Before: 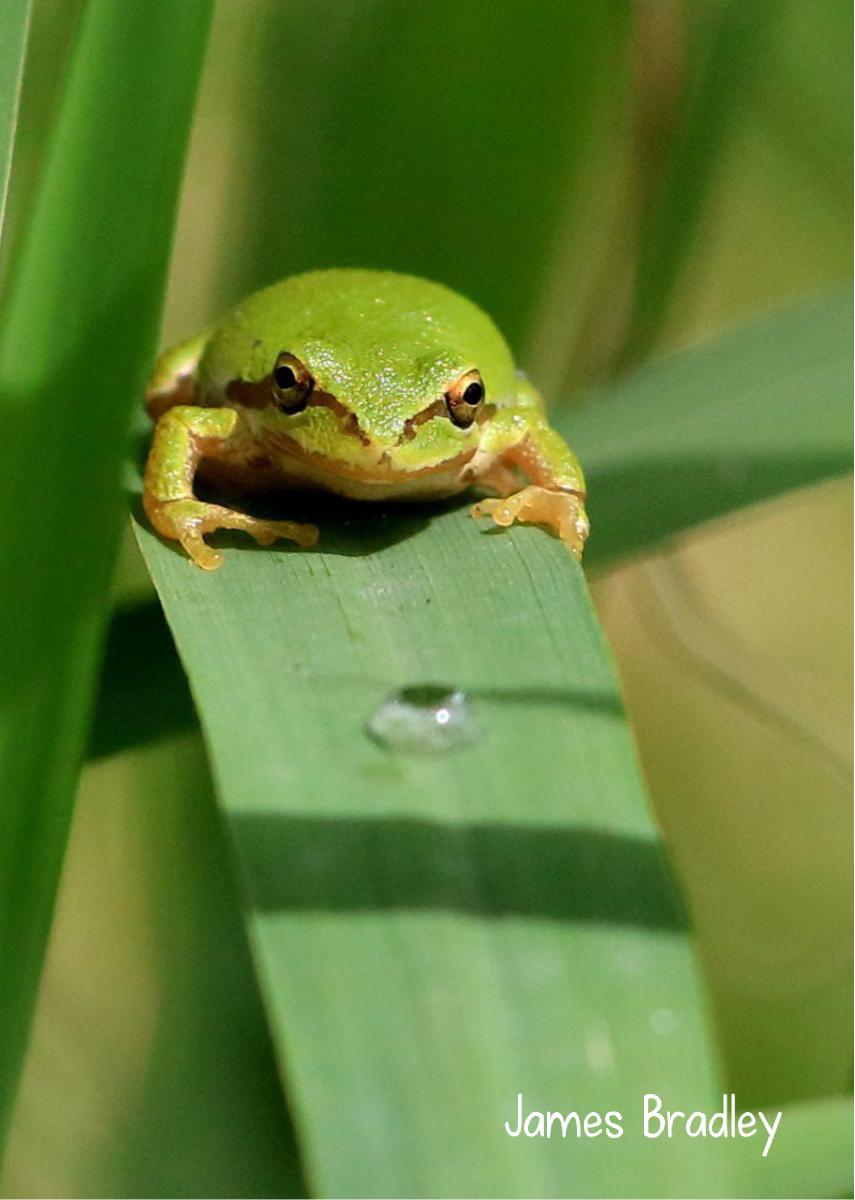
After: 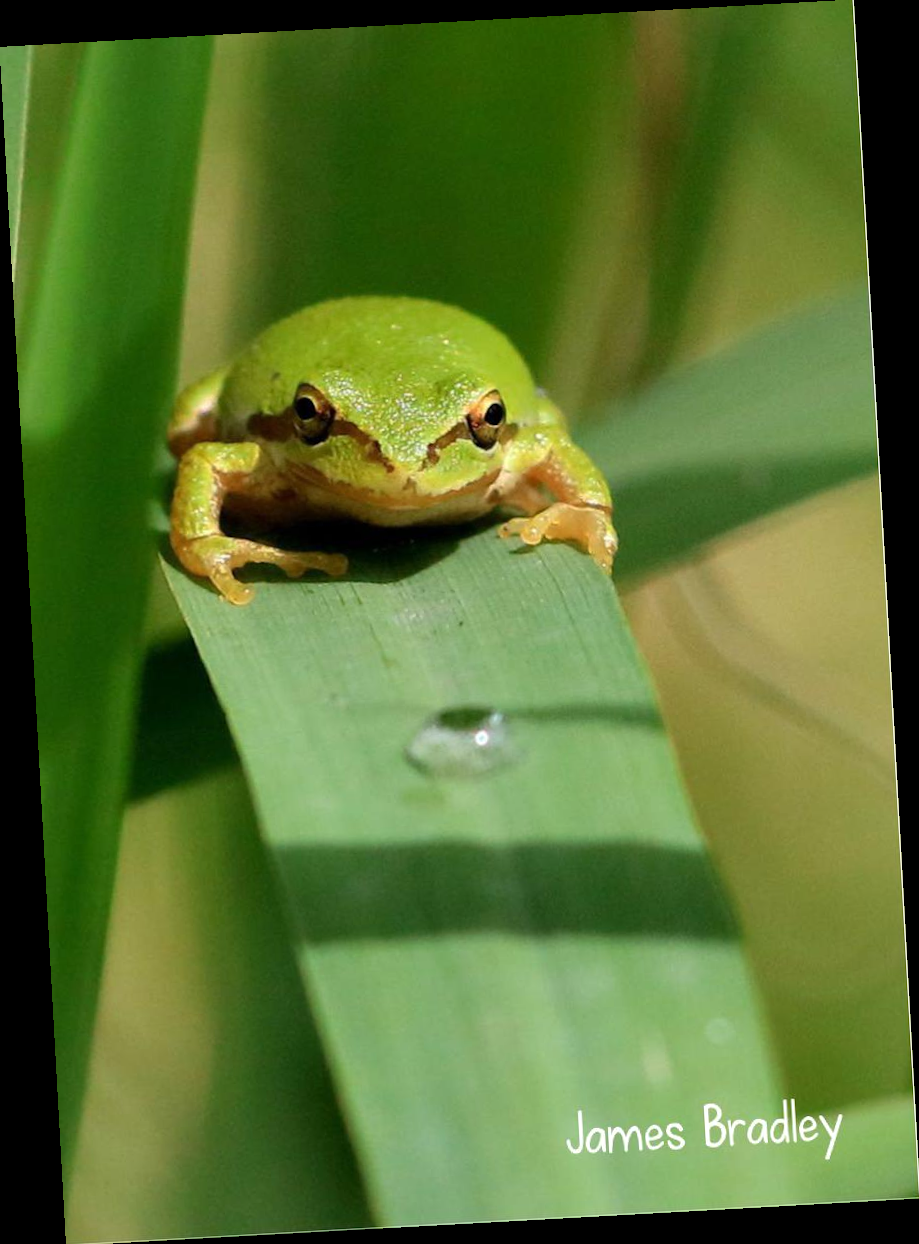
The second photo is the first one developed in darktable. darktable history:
rotate and perspective: rotation -3.18°, automatic cropping off
exposure: exposure 0.02 EV, compensate highlight preservation false
